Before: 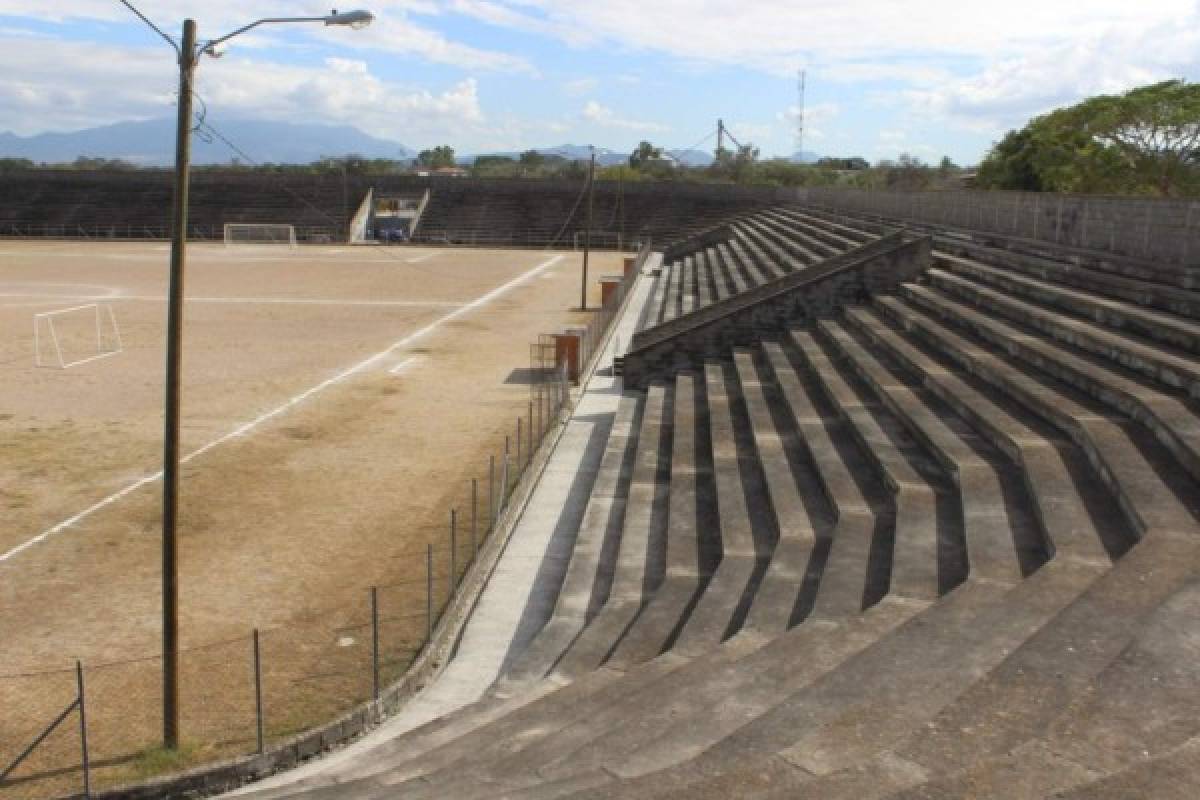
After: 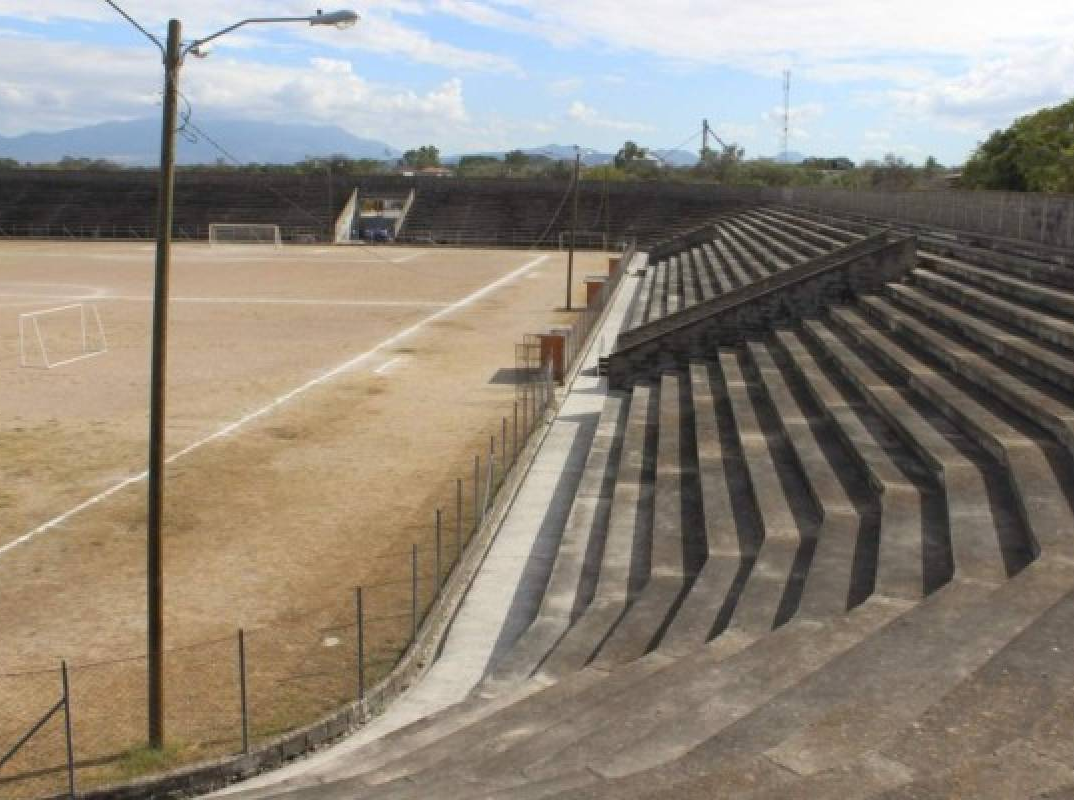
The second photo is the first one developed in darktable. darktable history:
crop and rotate: left 1.327%, right 9.147%
